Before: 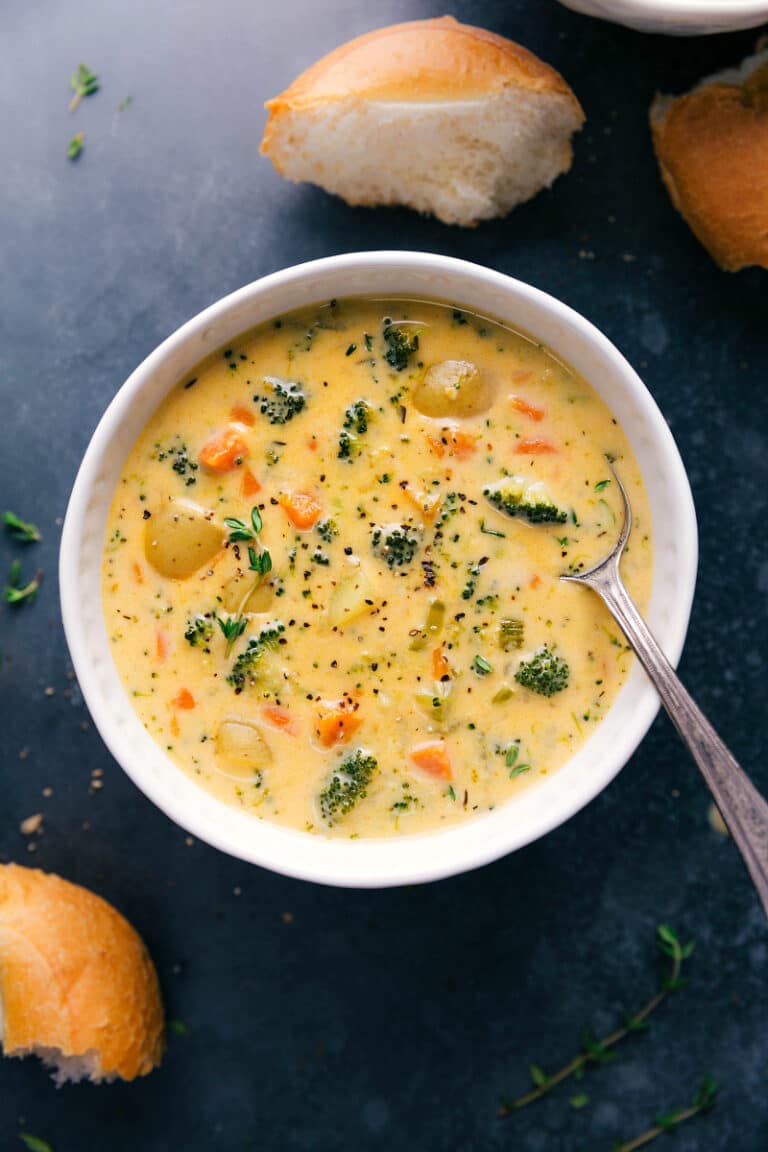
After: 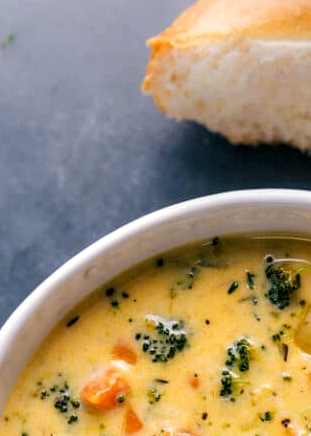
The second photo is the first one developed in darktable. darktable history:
local contrast: detail 130%
crop: left 15.452%, top 5.459%, right 43.956%, bottom 56.62%
